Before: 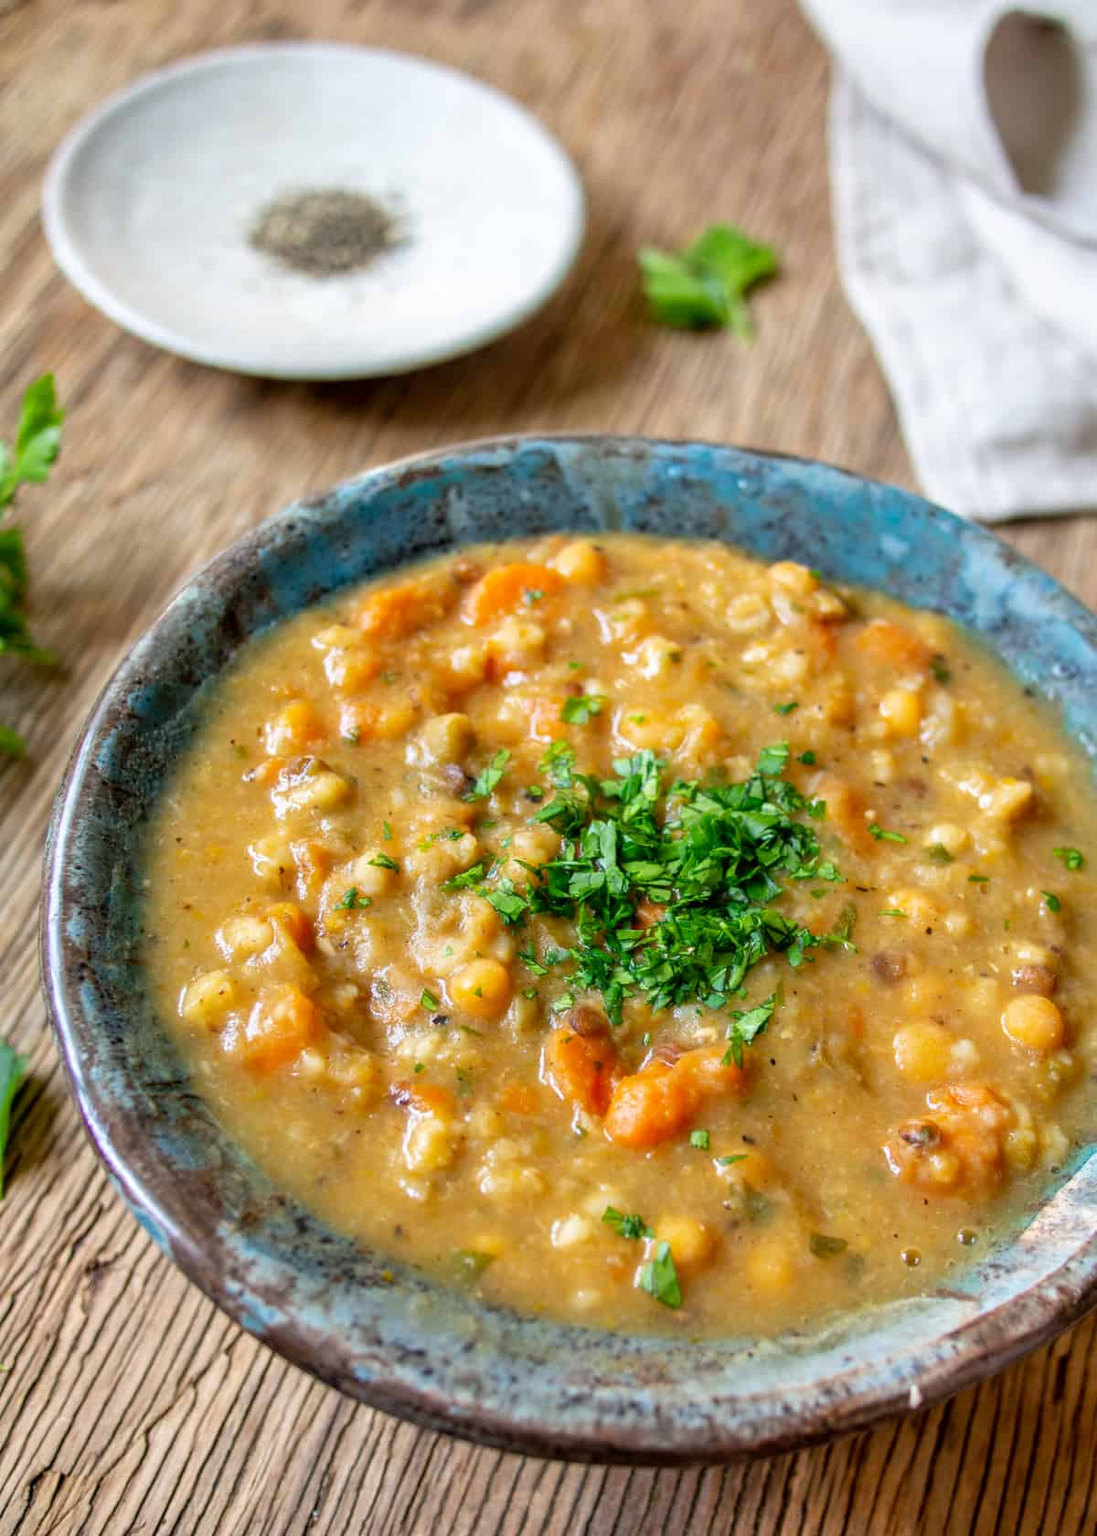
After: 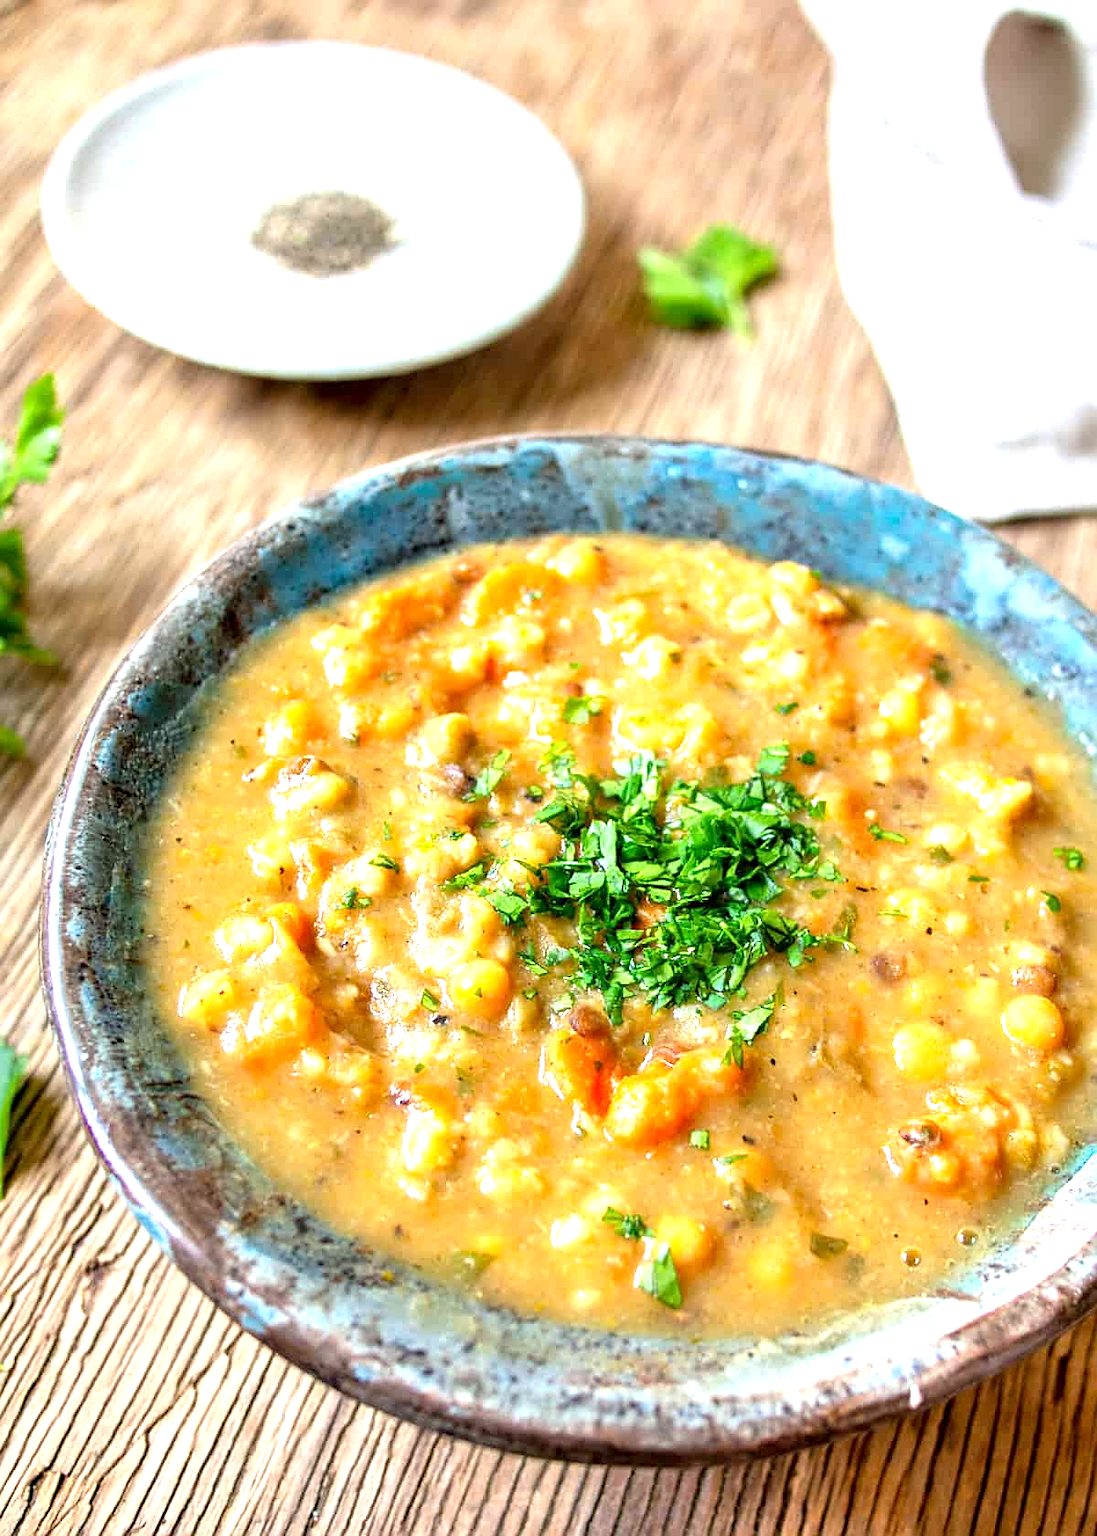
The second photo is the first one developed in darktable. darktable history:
exposure: black level correction 0.001, exposure 1.05 EV, compensate exposure bias true, compensate highlight preservation false
sharpen: on, module defaults
white balance: emerald 1
